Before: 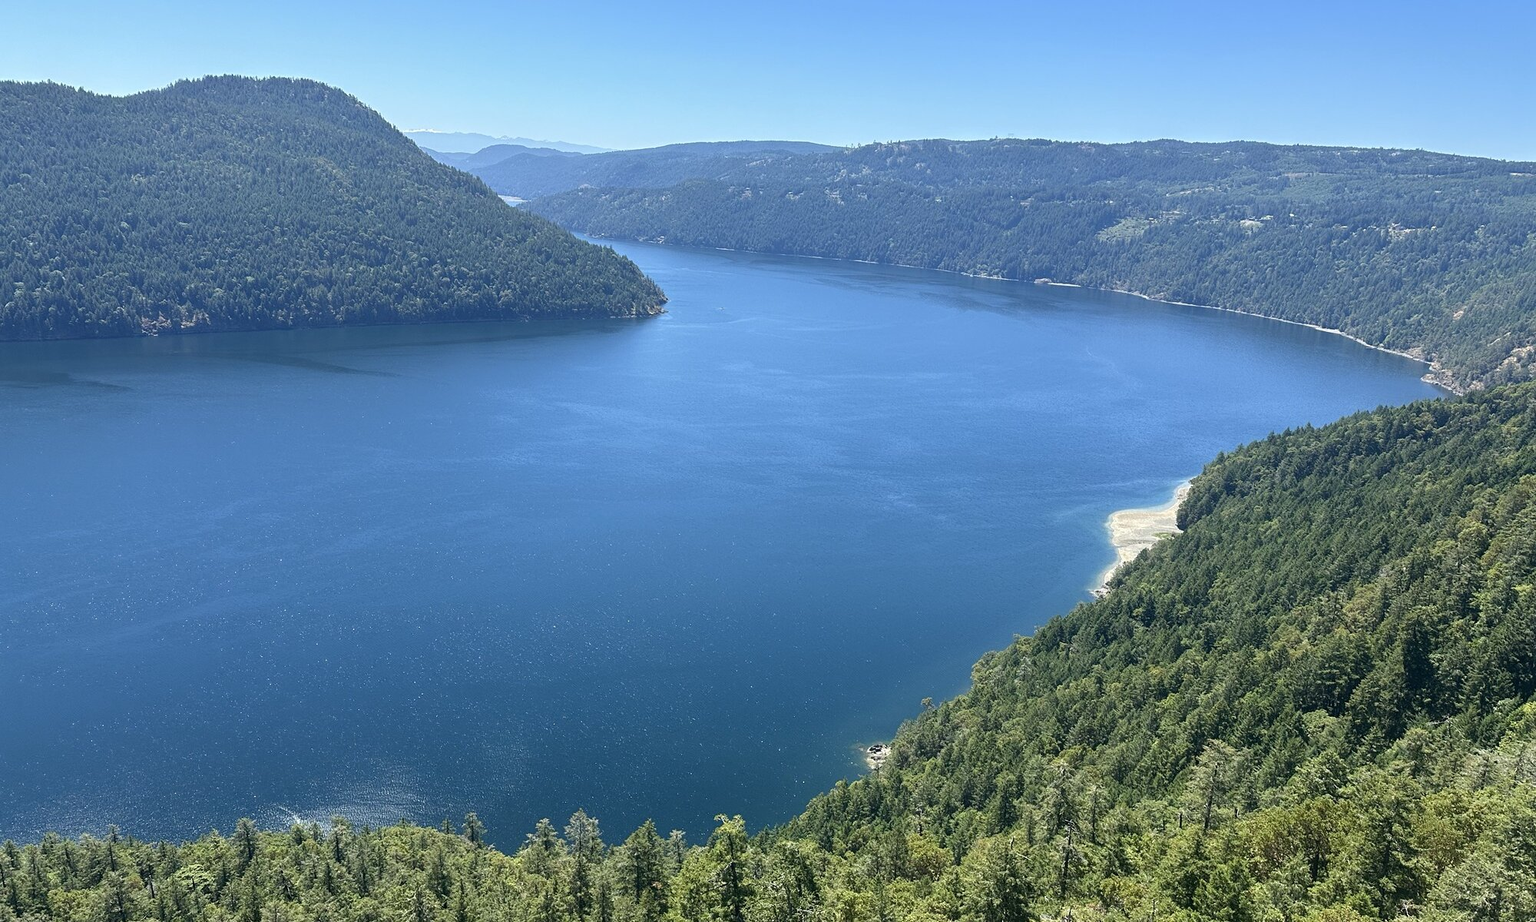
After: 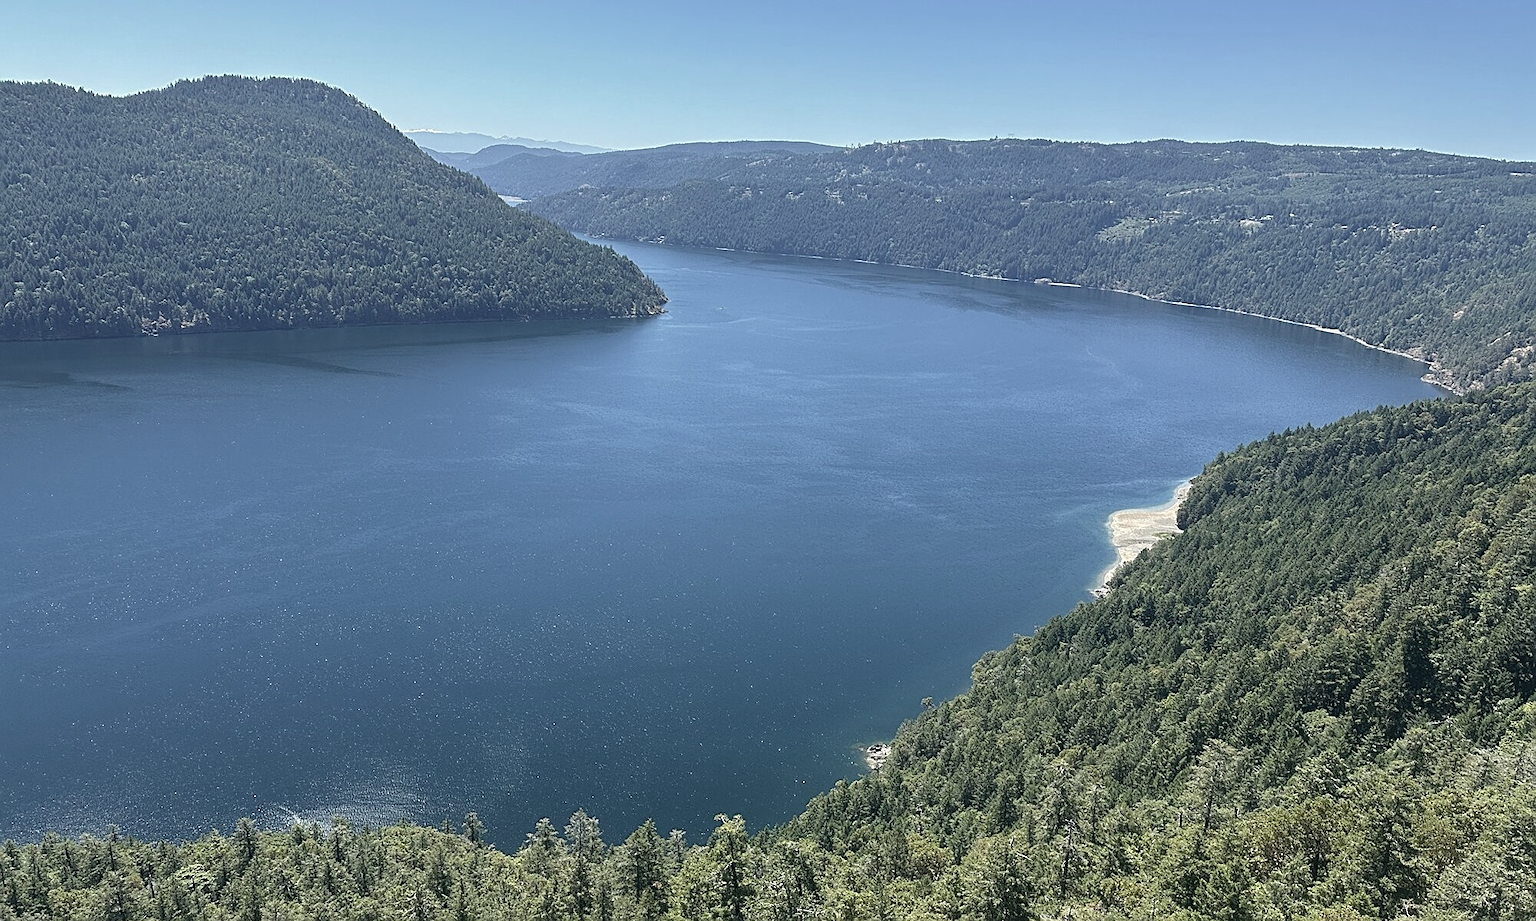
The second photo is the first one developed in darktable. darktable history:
haze removal: compatibility mode true, adaptive false
sharpen: on, module defaults
contrast brightness saturation: contrast -0.05, saturation -0.41
